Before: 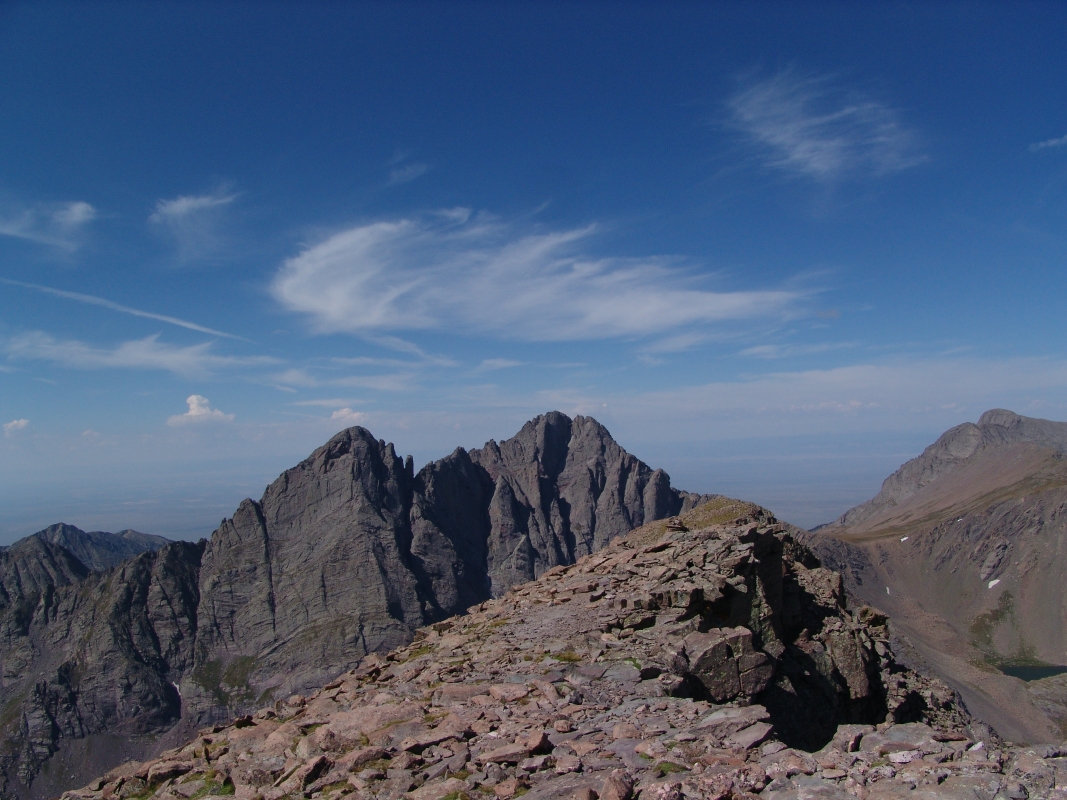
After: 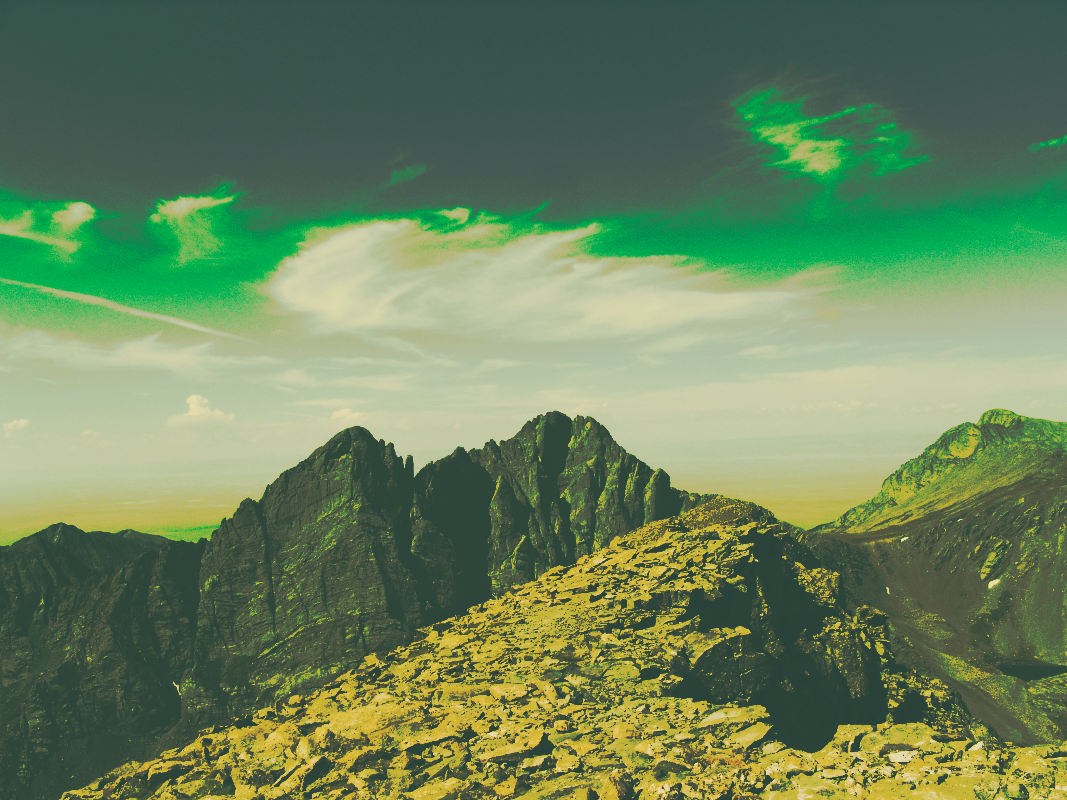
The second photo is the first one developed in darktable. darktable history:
tone curve: curves: ch0 [(0, 0) (0.003, 0.002) (0.011, 0.01) (0.025, 0.022) (0.044, 0.039) (0.069, 0.061) (0.1, 0.087) (0.136, 0.119) (0.177, 0.155) (0.224, 0.196) (0.277, 0.242) (0.335, 0.293) (0.399, 0.349) (0.468, 0.409) (0.543, 0.685) (0.623, 0.74) (0.709, 0.8) (0.801, 0.863) (0.898, 0.929) (1, 1)], preserve colors none
color look up table: target L [87.31, 85.84, 85.76, 77.58, 75.63, 76.46, 65.83, 65.09, 64.7, 47.89, 43.05, 31.86, 200, 85.81, 83.16, 81.06, 82.54, 78.62, 76.23, 76.95, 60.68, 64.01, 60.02, 40.64, 37.37, 38.62, 32.48, 87.42, 85.97, 86.31, 81.51, 80.3, 84.53, 74.83, 71.04, 83.85, 76.72, 70.51, 43.32, 39.03, 35.05, 40.01, 33.26, 31.86, 83.13, 77.99, 65.08, 60.84, 36.06], target a [-7.911, -11.56, -12.12, -14.12, -22.1, -8.133, -48.28, -1.035, -4.211, -28.61, -26.2, -13.79, 0, -5.231, -3.89, 4.228, 3.104, 12.24, 16.85, 18.77, 21.31, 34.31, 49.18, -1.583, -9.095, 9.408, -10.3, -5.636, -4.034, -4.12, -4.66, 2.993, -2.335, 24.86, 9.032, -0.488, -1.053, 10.44, -6.329, 12.85, -3.665, 13.29, -12.83, -13.79, -10.62, -8.95, -18.24, -30.41, -16.09], target b [42.02, 39.45, 42.78, 54.64, 41.66, 37.28, 49.91, 54.8, 43.01, 27.73, 15.85, 5.343, 0, 49.42, 41.2, 48.2, 40.17, 48.92, 63.38, 43.67, 44.9, 50.26, 33.49, 19.79, 10.83, 16.23, 6.33, 40.77, 38.91, 39.36, 35.97, 36.18, 36.54, 32.29, 34.95, 35.7, 23.82, 23.6, -10.24, 10.2, 7.059, -11.88, 3.619, 5.343, 34.36, 25.86, 16.16, 19.25, 5.719], num patches 49
